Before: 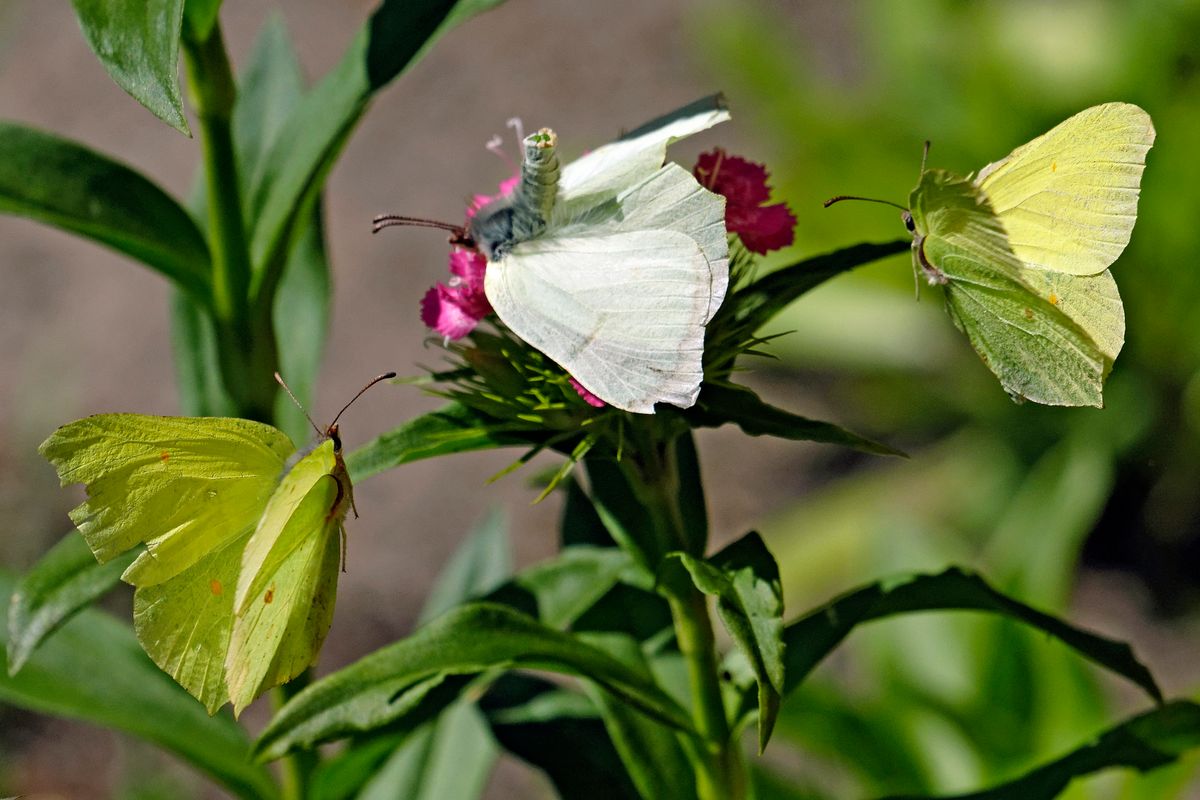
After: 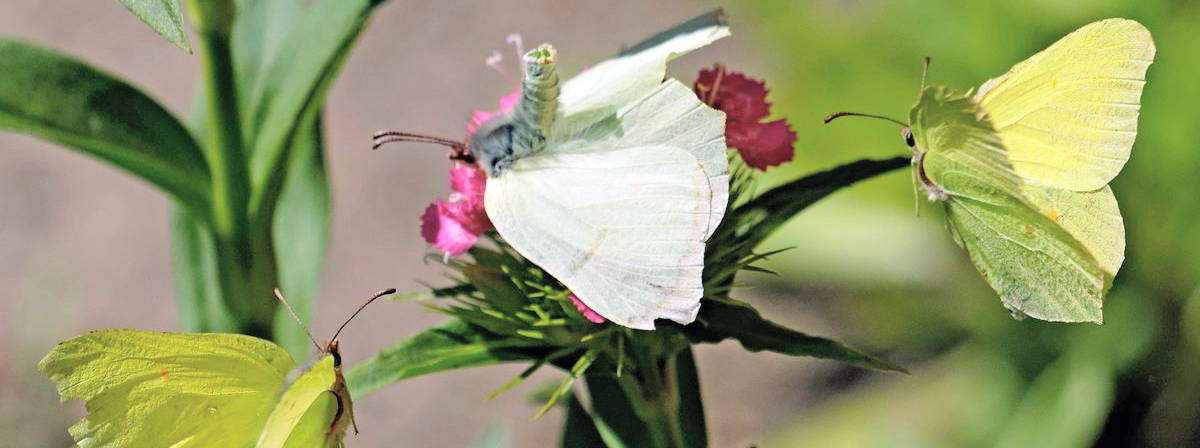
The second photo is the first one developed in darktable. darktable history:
crop and rotate: top 10.605%, bottom 33.274%
exposure: exposure 0 EV, compensate highlight preservation false
white balance: red 1.004, blue 1.024
global tonemap: drago (0.7, 100)
